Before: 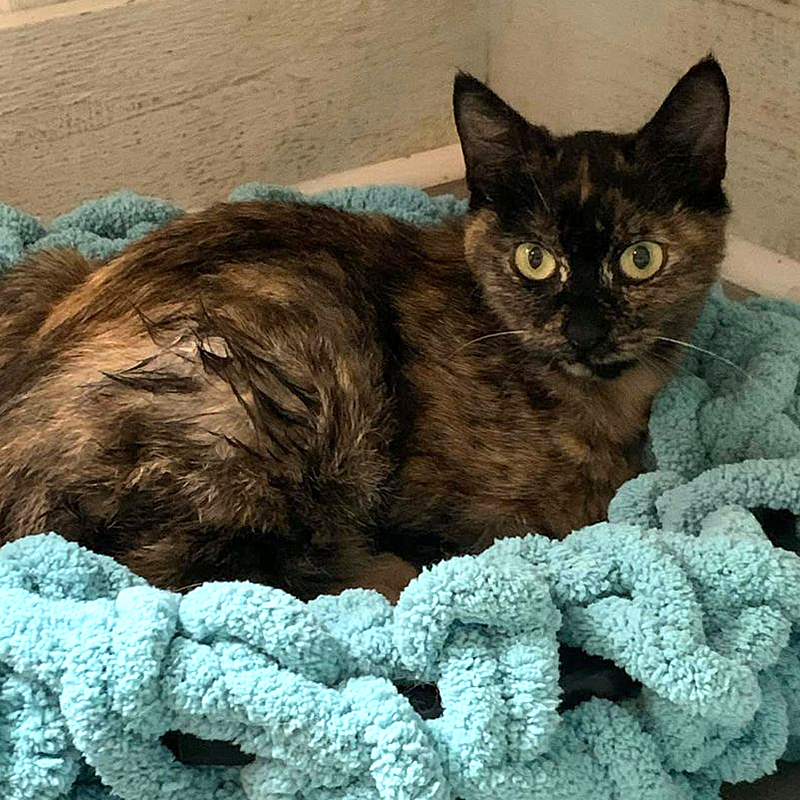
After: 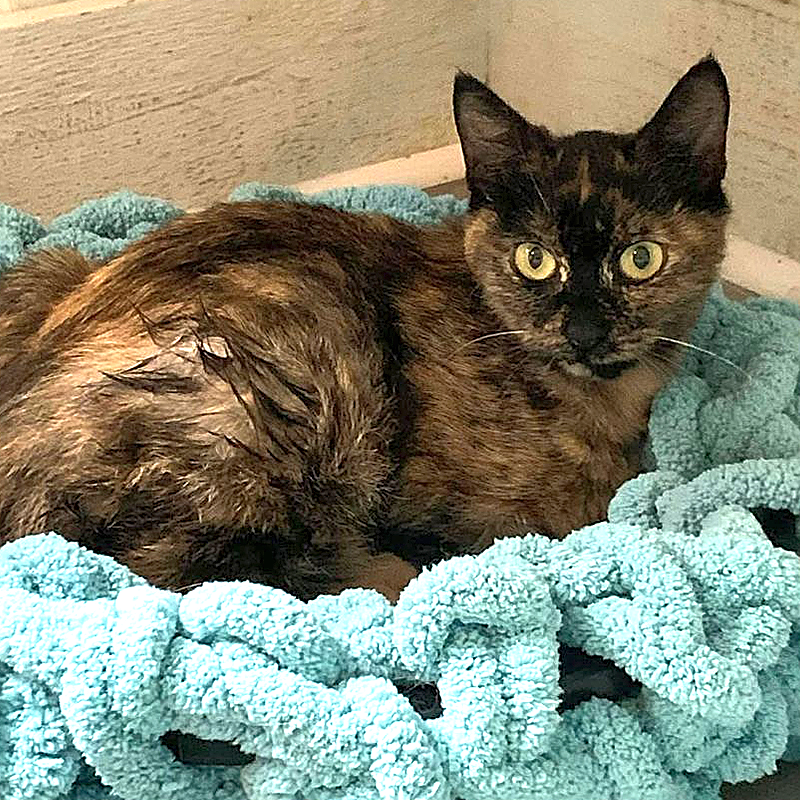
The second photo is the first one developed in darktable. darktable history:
sharpen: on, module defaults
exposure: black level correction 0, exposure 0.7 EV, compensate exposure bias true, compensate highlight preservation false
shadows and highlights: shadows 43.06, highlights 6.94
